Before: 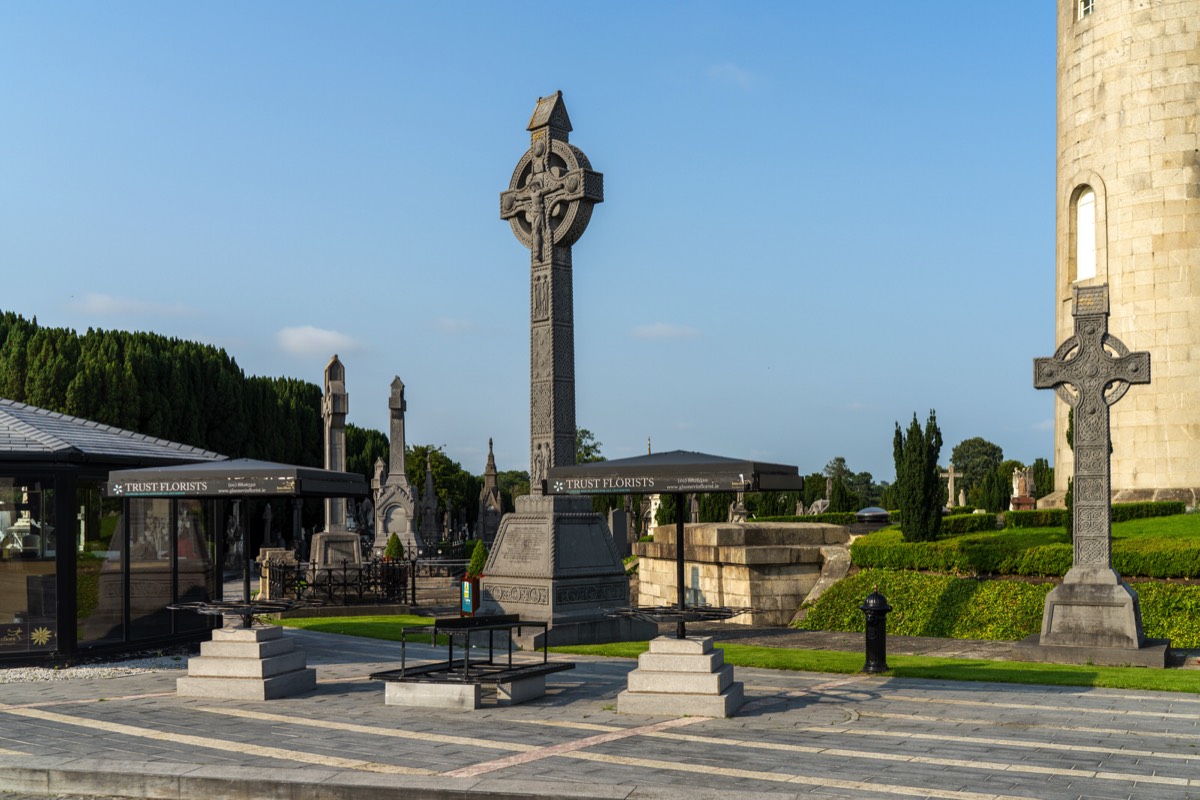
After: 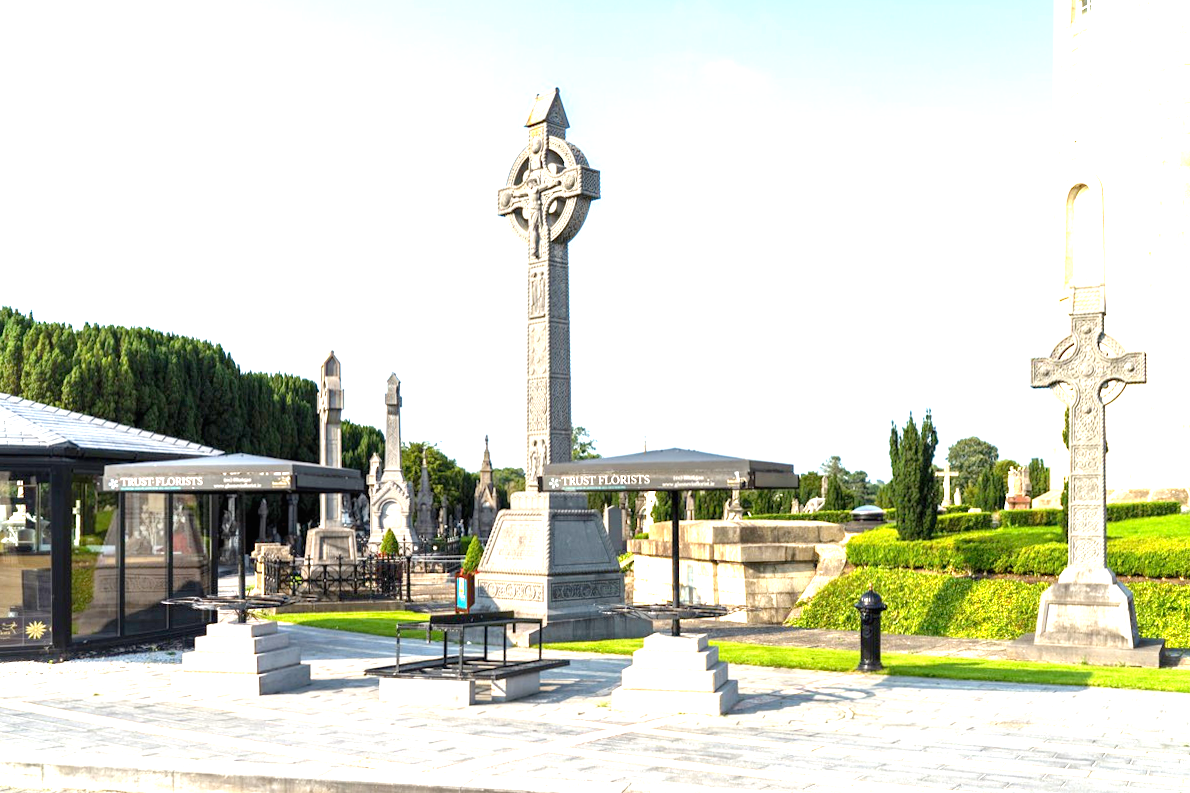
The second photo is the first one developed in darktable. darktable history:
exposure: black level correction 0, exposure 1.908 EV, compensate exposure bias true, compensate highlight preservation false
crop and rotate: angle -0.292°
